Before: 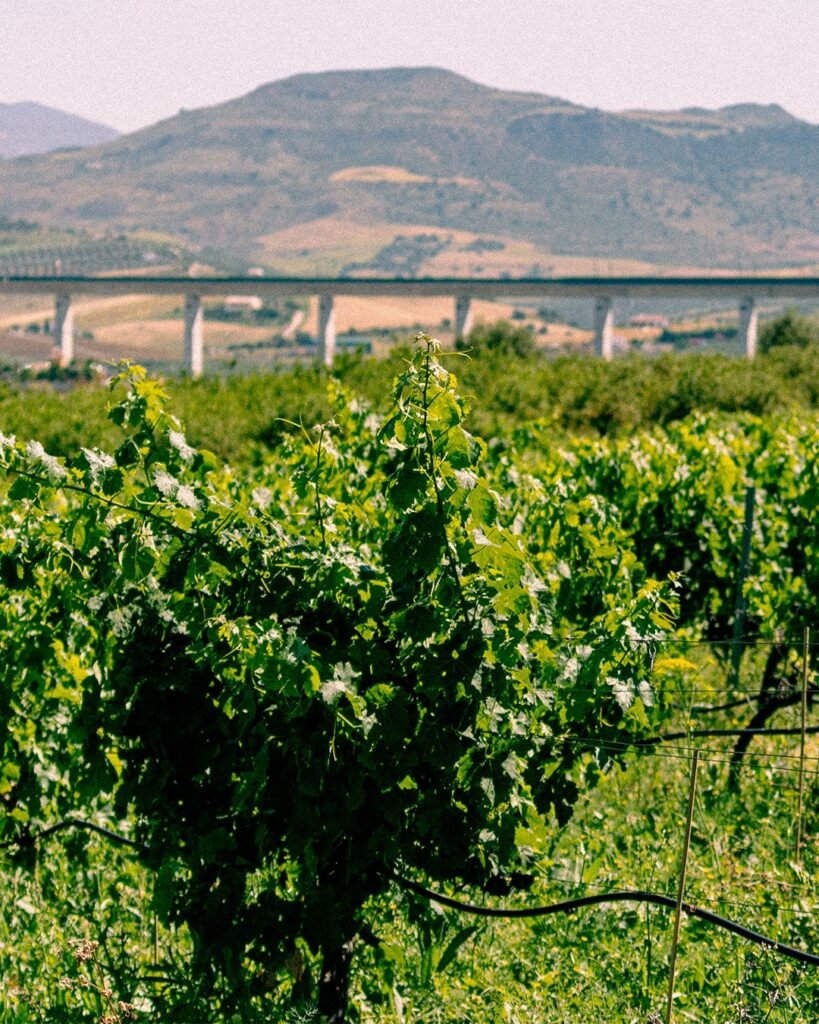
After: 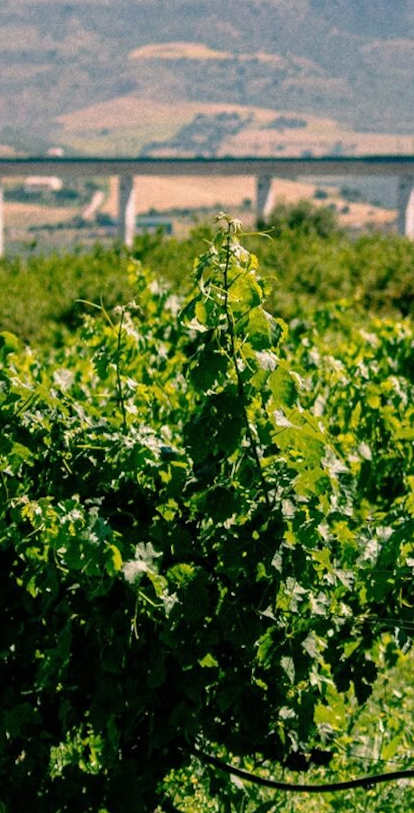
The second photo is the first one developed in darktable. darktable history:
crop and rotate: angle 0.02°, left 24.353%, top 13.219%, right 26.156%, bottom 8.224%
rotate and perspective: lens shift (vertical) 0.048, lens shift (horizontal) -0.024, automatic cropping off
